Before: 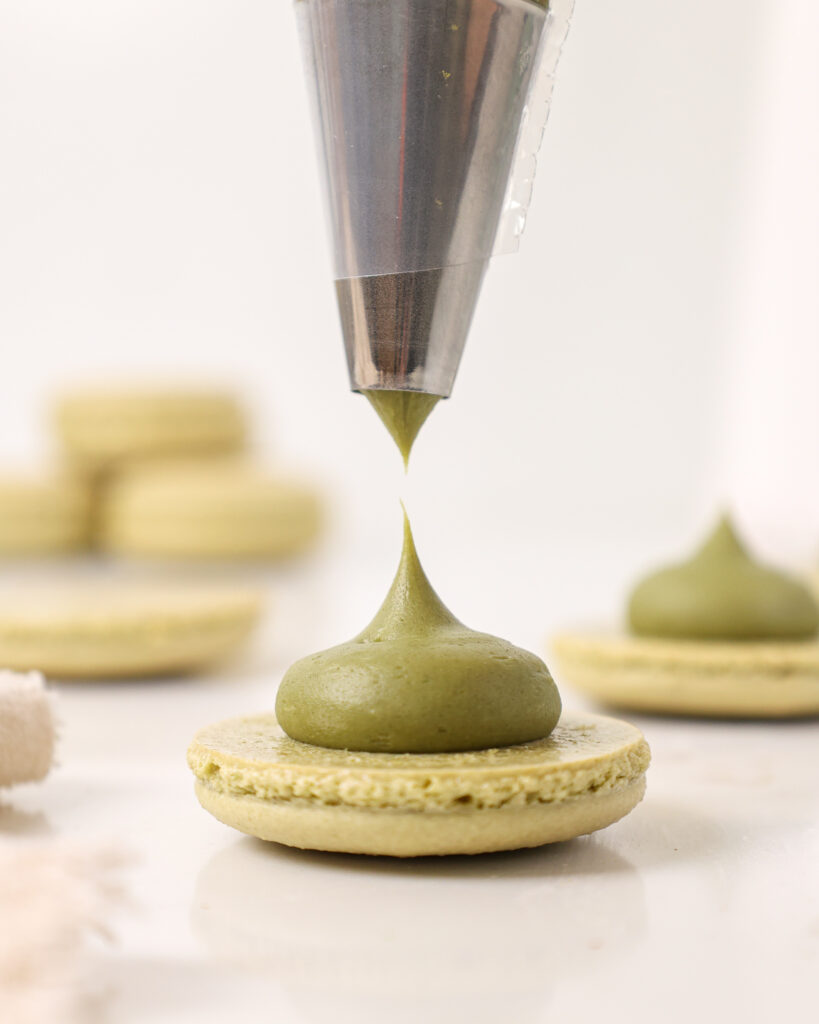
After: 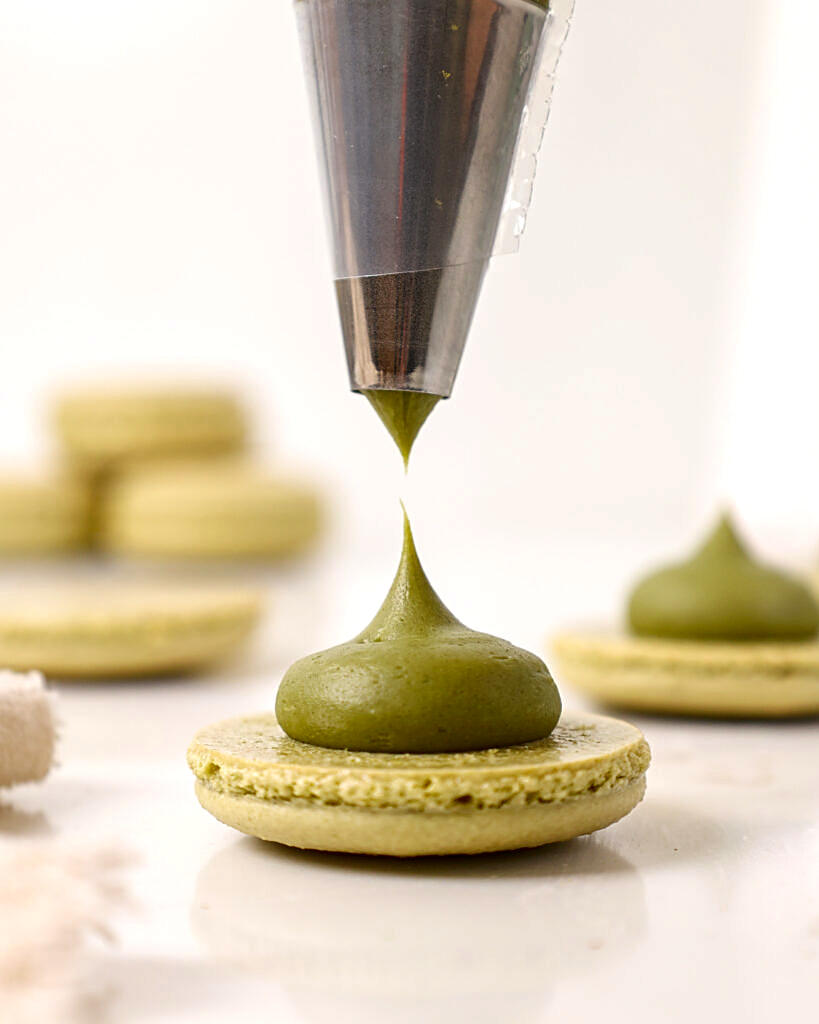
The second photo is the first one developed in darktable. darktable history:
exposure: exposure 0.153 EV, compensate exposure bias true, compensate highlight preservation false
sharpen: on, module defaults
contrast brightness saturation: brightness -0.246, saturation 0.2
